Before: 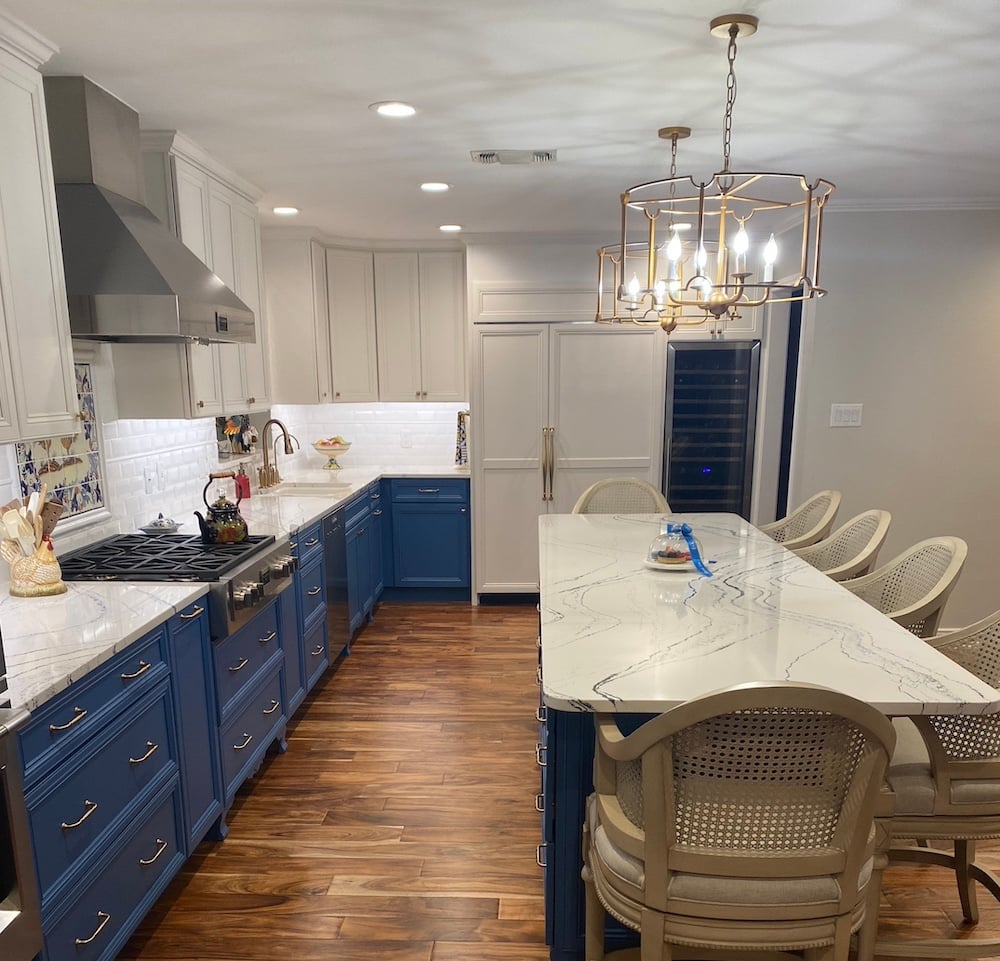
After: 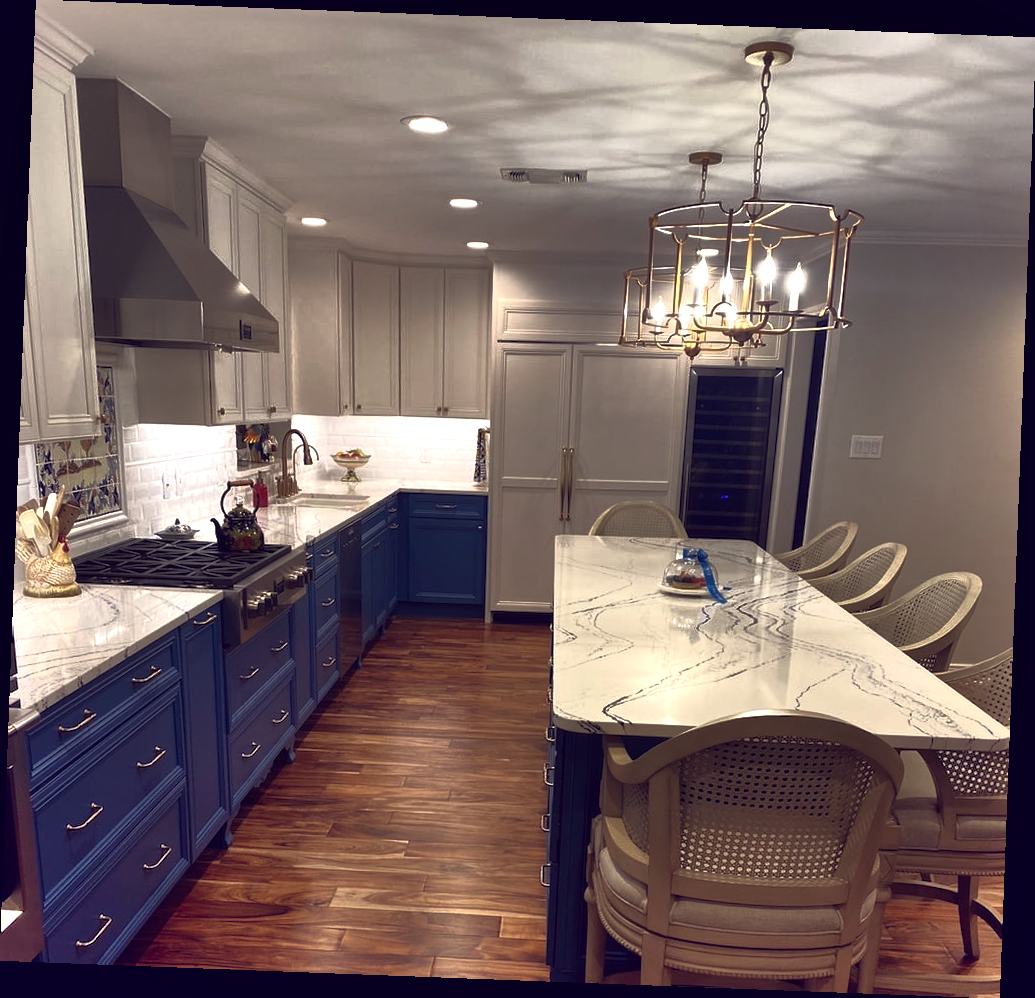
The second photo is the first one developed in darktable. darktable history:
shadows and highlights: soften with gaussian
exposure: exposure 0.078 EV, compensate highlight preservation false
base curve: curves: ch0 [(0, 0) (0.564, 0.291) (0.802, 0.731) (1, 1)]
rotate and perspective: rotation 2.17°, automatic cropping off
color balance: lift [1.001, 0.997, 0.99, 1.01], gamma [1.007, 1, 0.975, 1.025], gain [1, 1.065, 1.052, 0.935], contrast 13.25%
